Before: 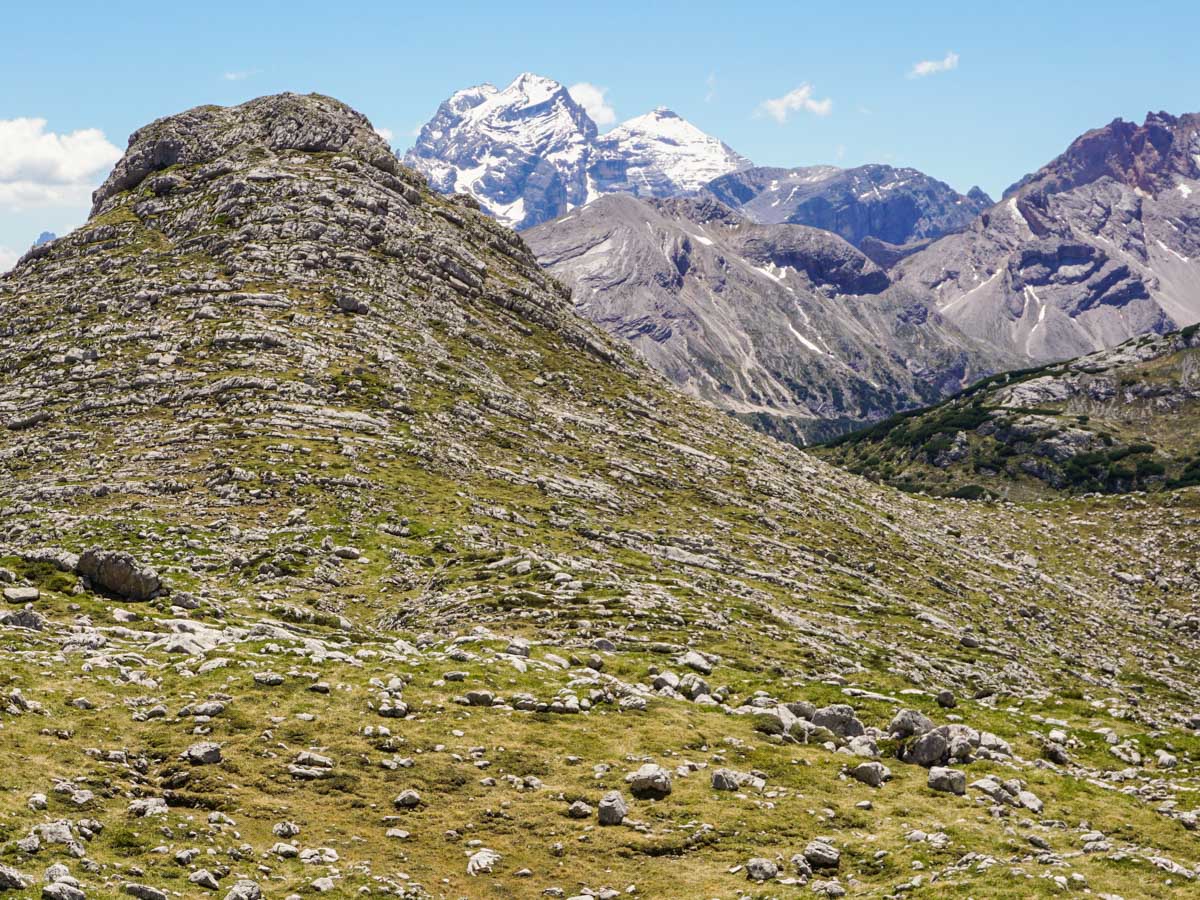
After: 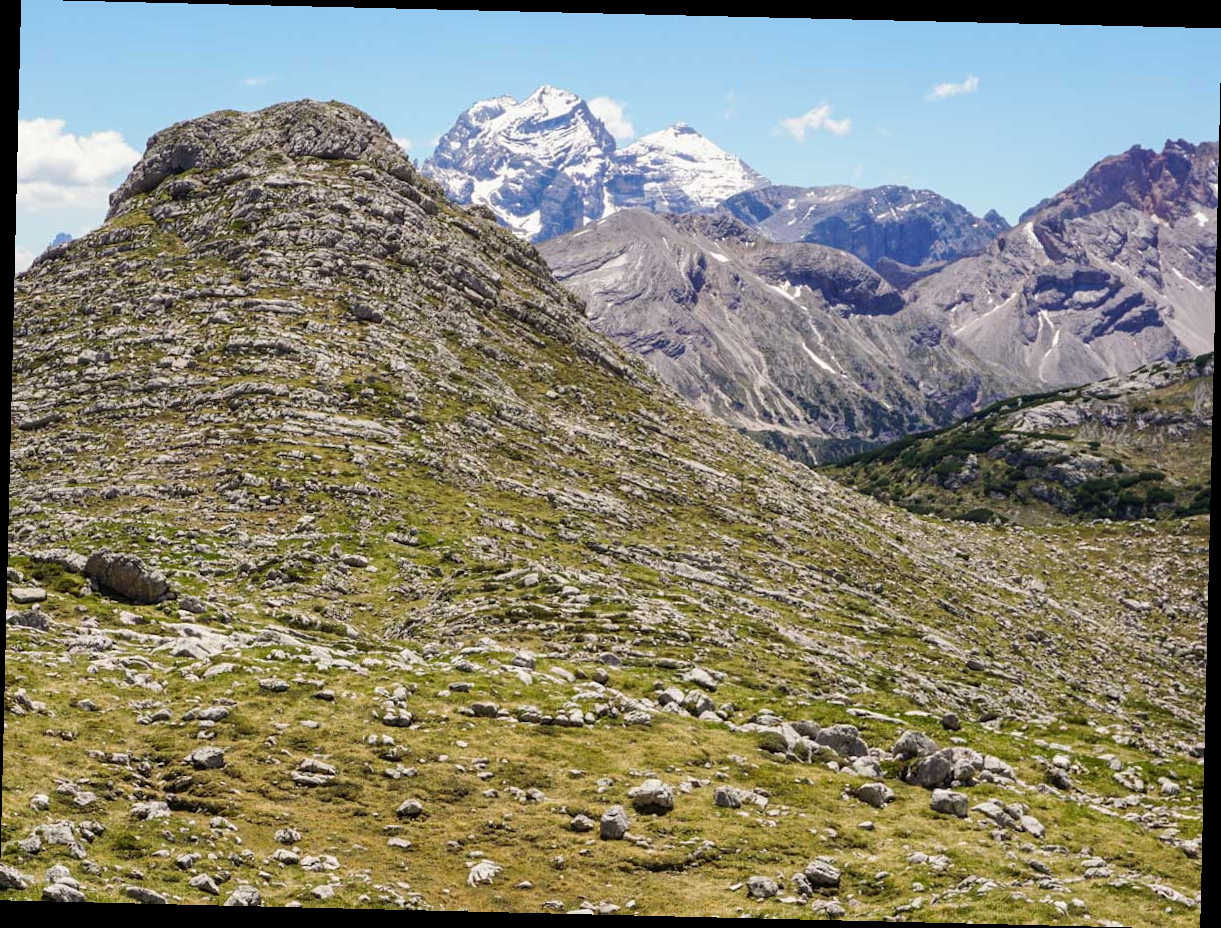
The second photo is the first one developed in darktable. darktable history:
crop and rotate: angle -1.38°
